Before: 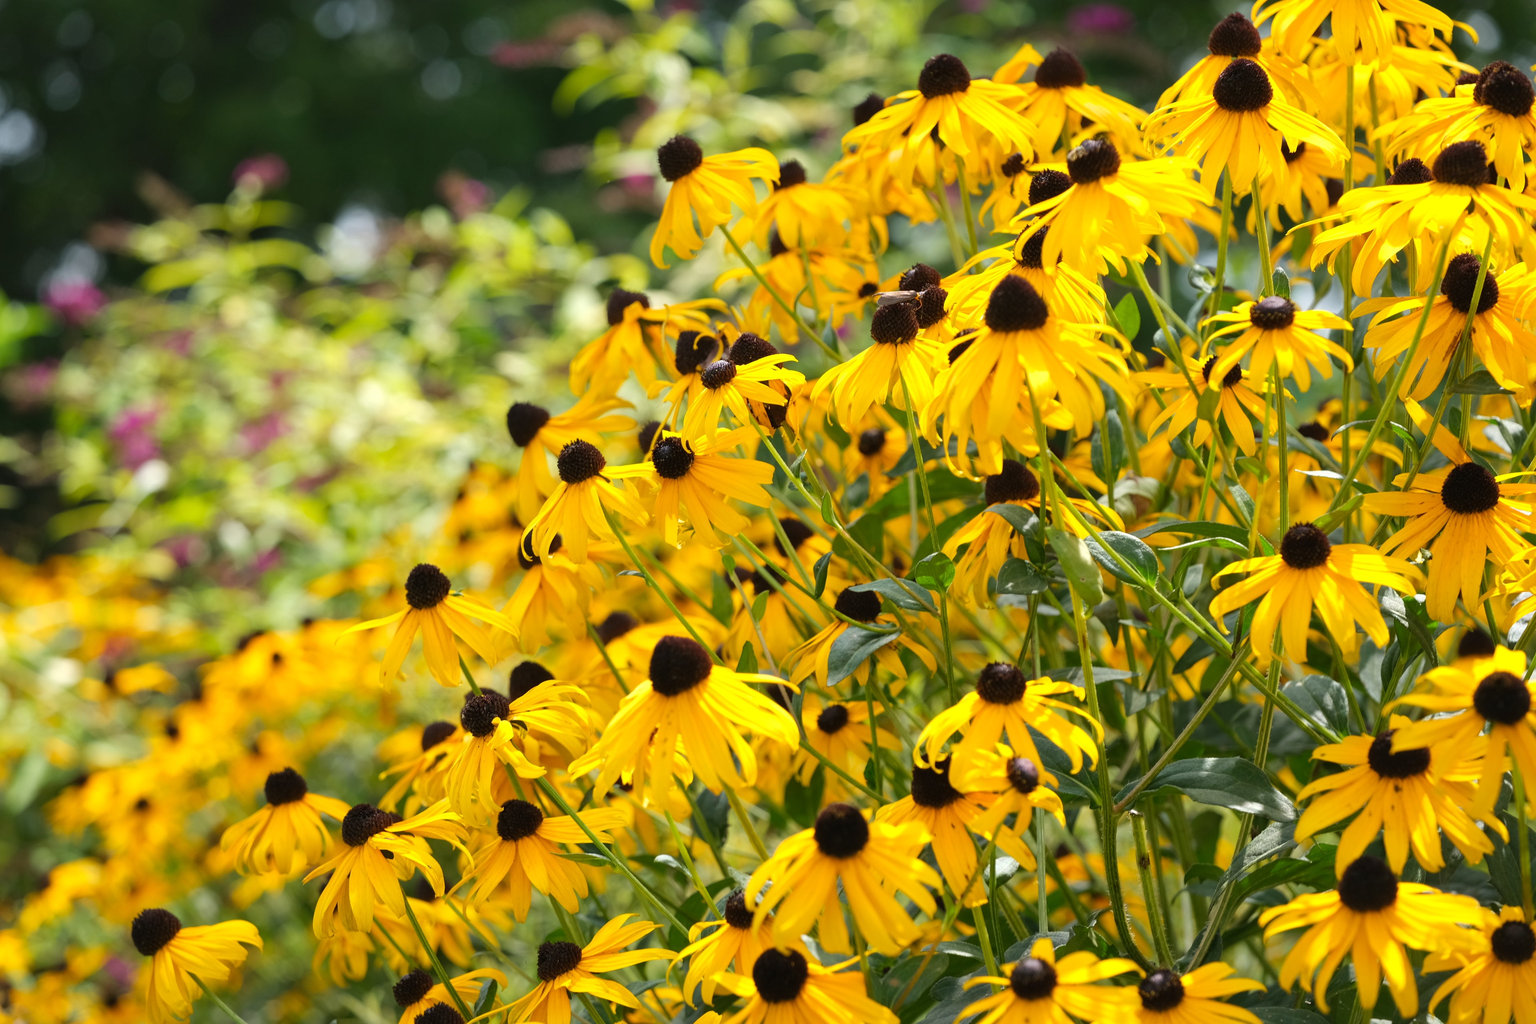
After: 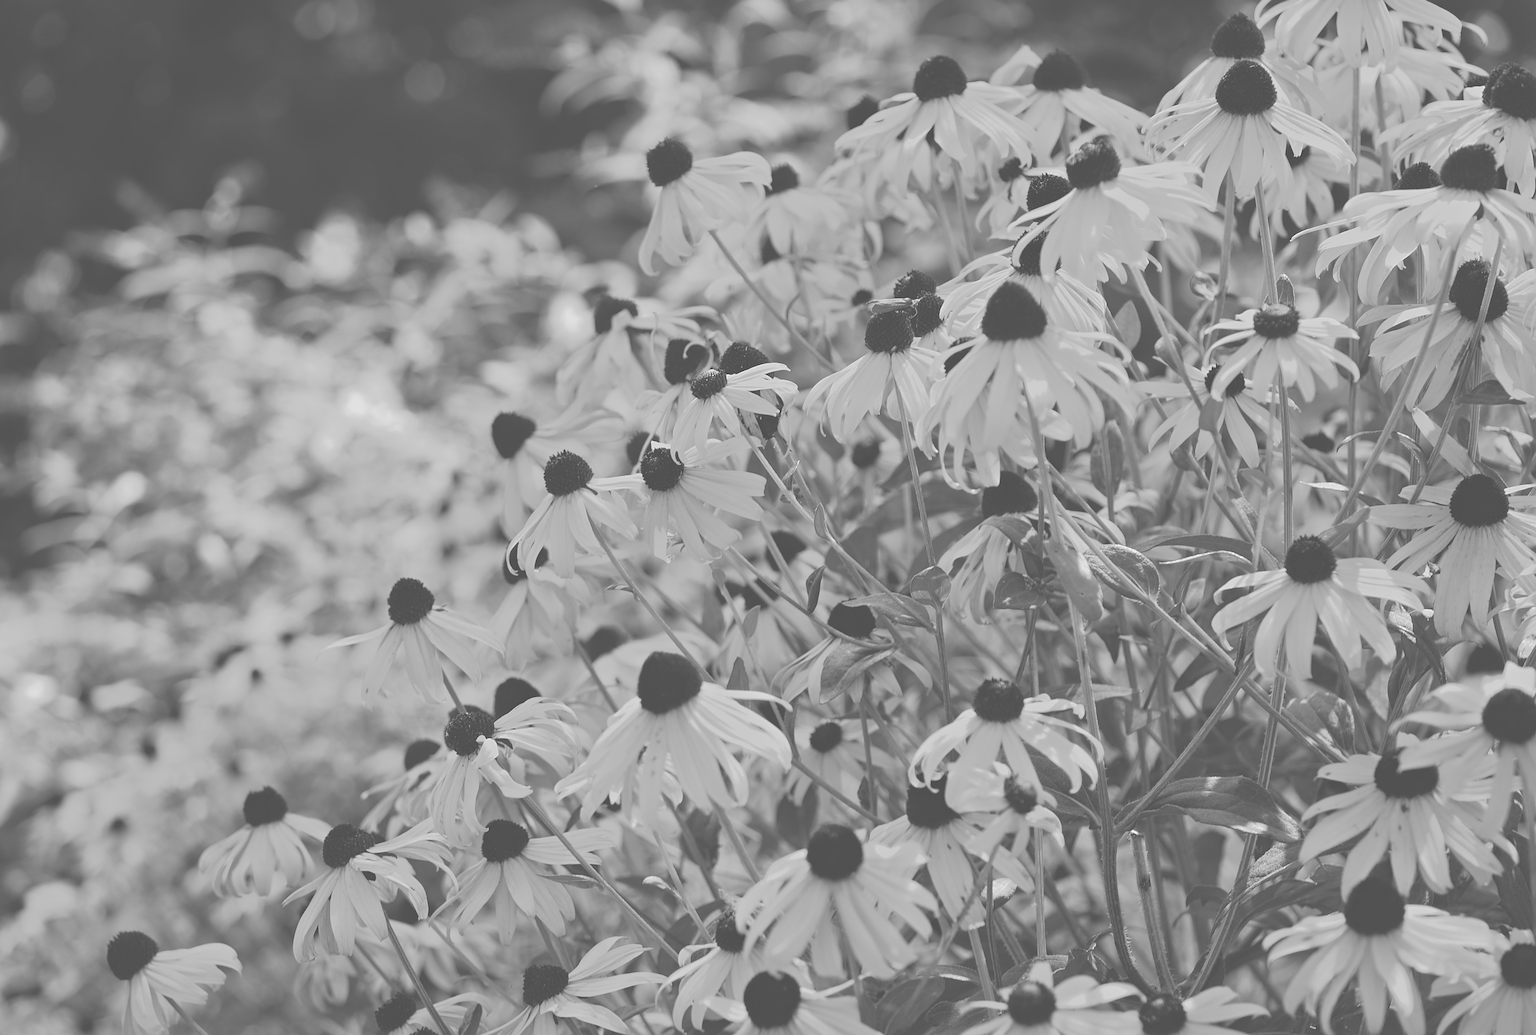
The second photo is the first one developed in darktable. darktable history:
exposure: black level correction -0.014, exposure -0.193 EV, compensate highlight preservation false
sharpen: on, module defaults
tone curve: curves: ch0 [(0, 0) (0.003, 0.313) (0.011, 0.317) (0.025, 0.317) (0.044, 0.322) (0.069, 0.327) (0.1, 0.335) (0.136, 0.347) (0.177, 0.364) (0.224, 0.384) (0.277, 0.421) (0.335, 0.459) (0.399, 0.501) (0.468, 0.554) (0.543, 0.611) (0.623, 0.679) (0.709, 0.751) (0.801, 0.804) (0.898, 0.844) (1, 1)], preserve colors none
crop and rotate: left 1.774%, right 0.633%, bottom 1.28%
monochrome: size 1
